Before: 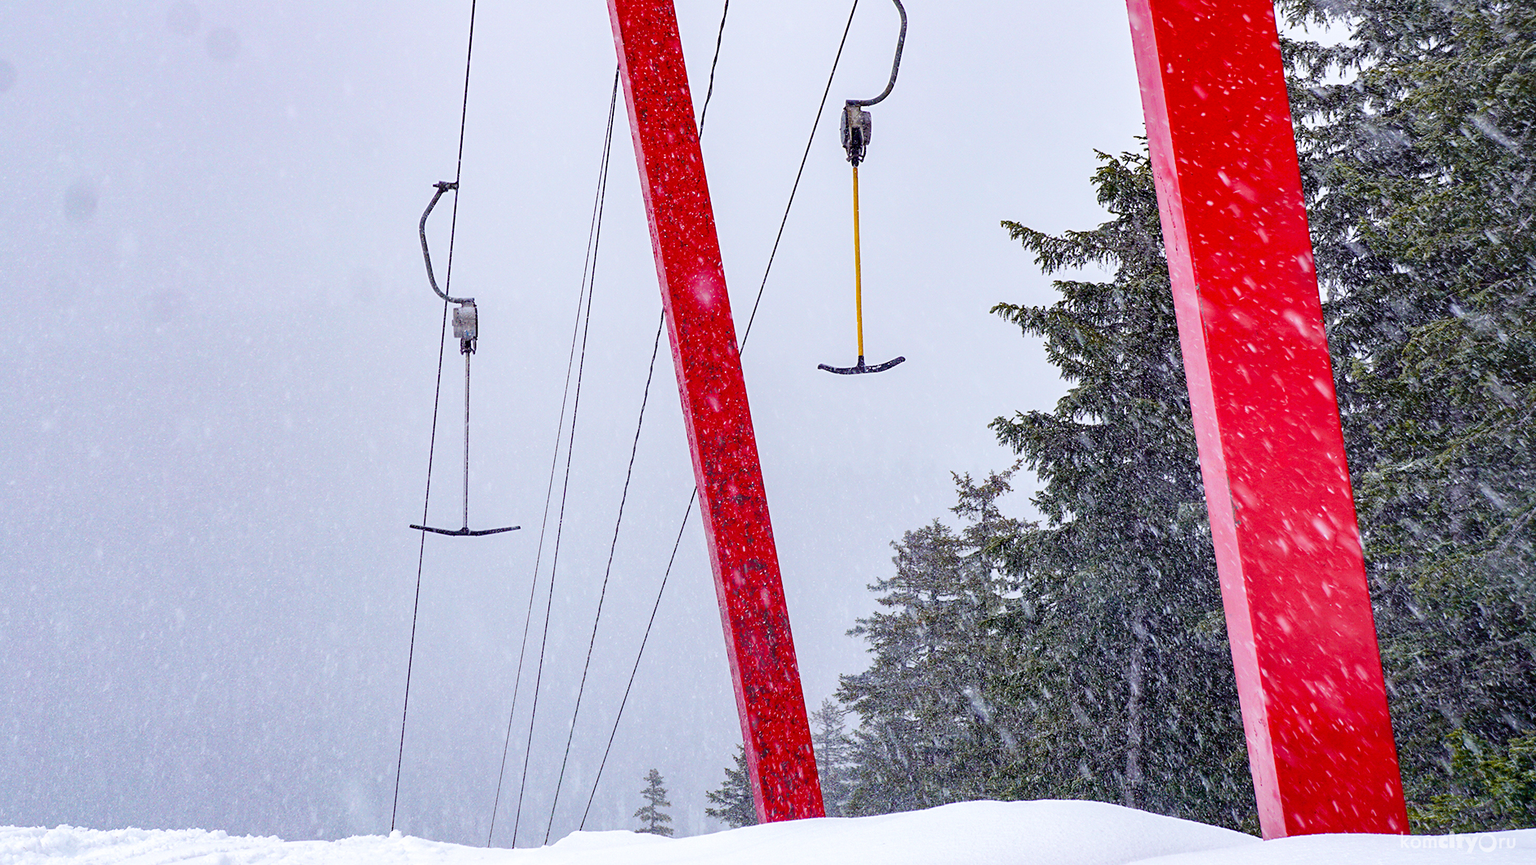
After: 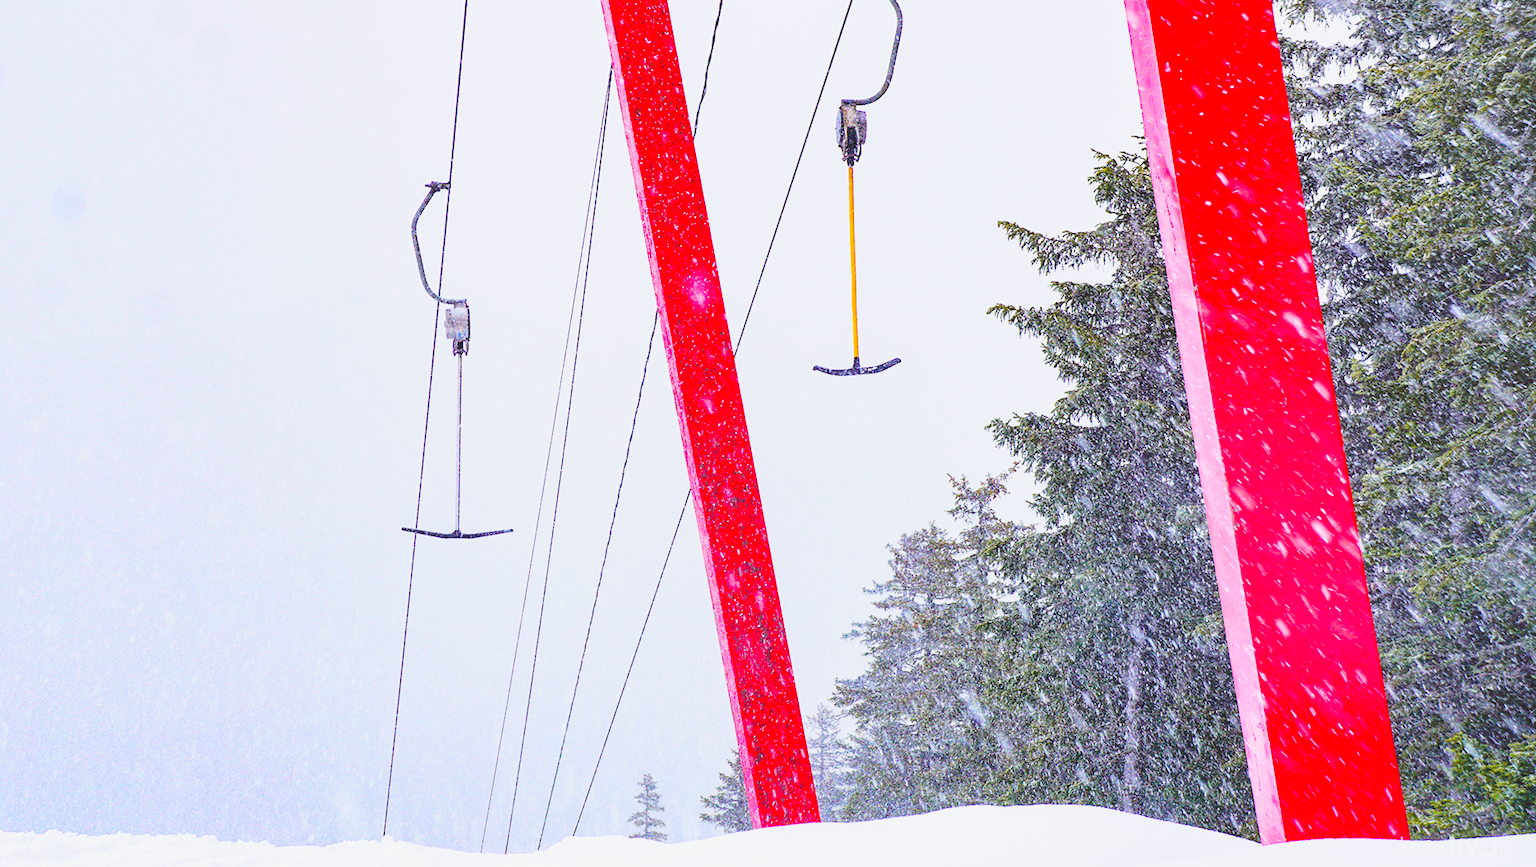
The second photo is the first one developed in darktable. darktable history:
exposure: black level correction -0.007, exposure 0.071 EV, compensate highlight preservation false
crop and rotate: left 0.794%, top 0.201%, bottom 0.25%
base curve: curves: ch0 [(0, 0) (0.088, 0.125) (0.176, 0.251) (0.354, 0.501) (0.613, 0.749) (1, 0.877)], preserve colors none
contrast brightness saturation: contrast 0.069, brightness 0.173, saturation 0.404
